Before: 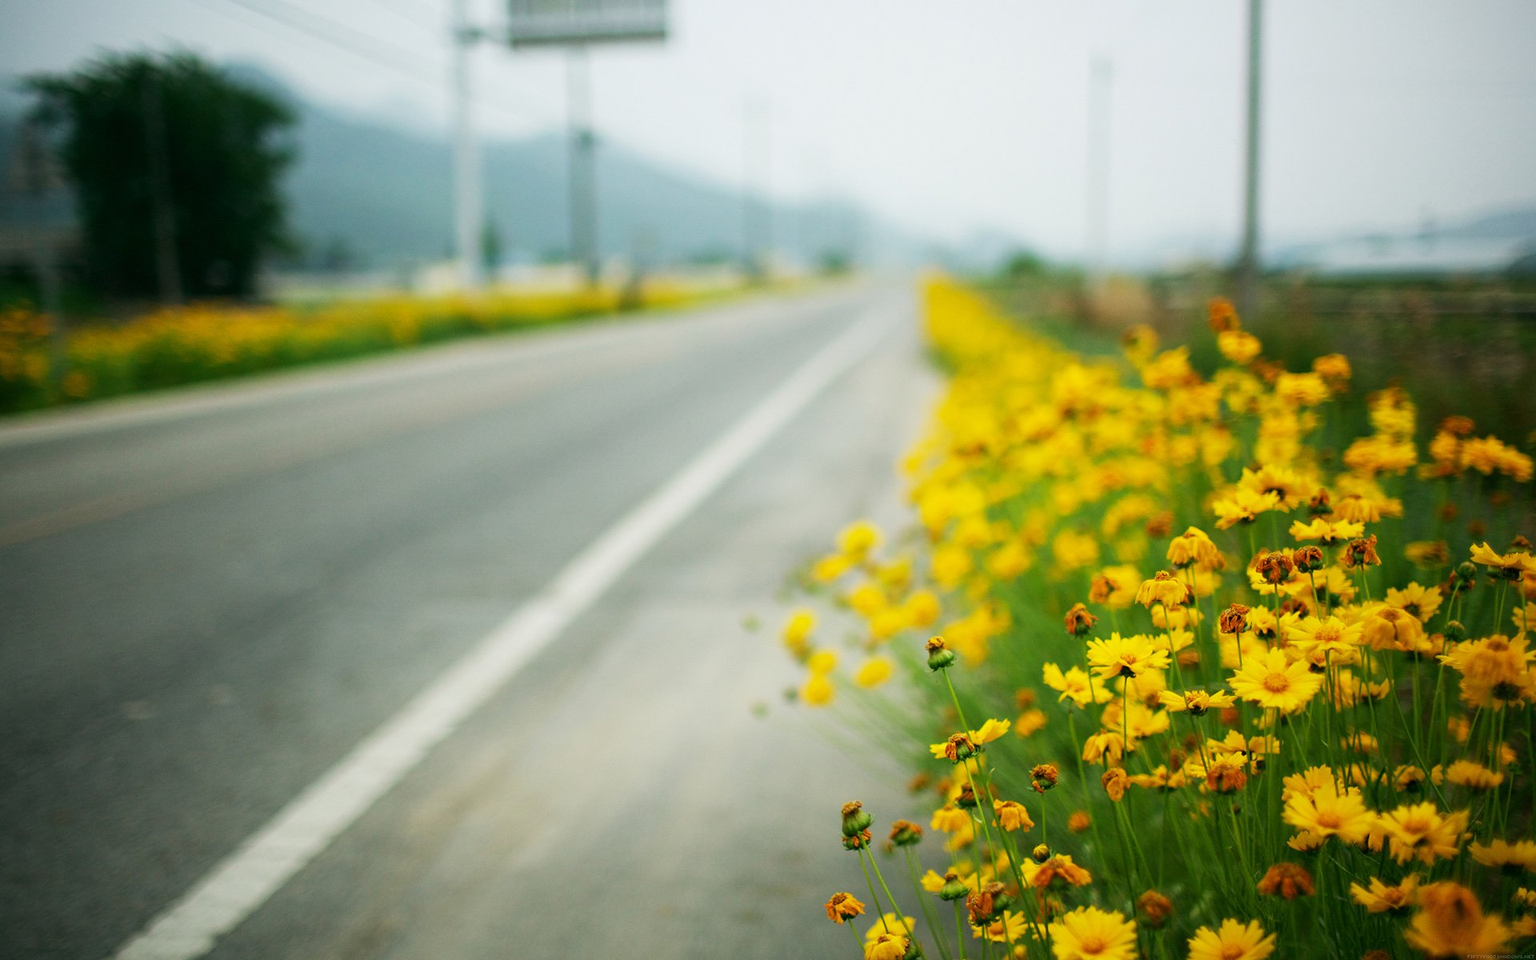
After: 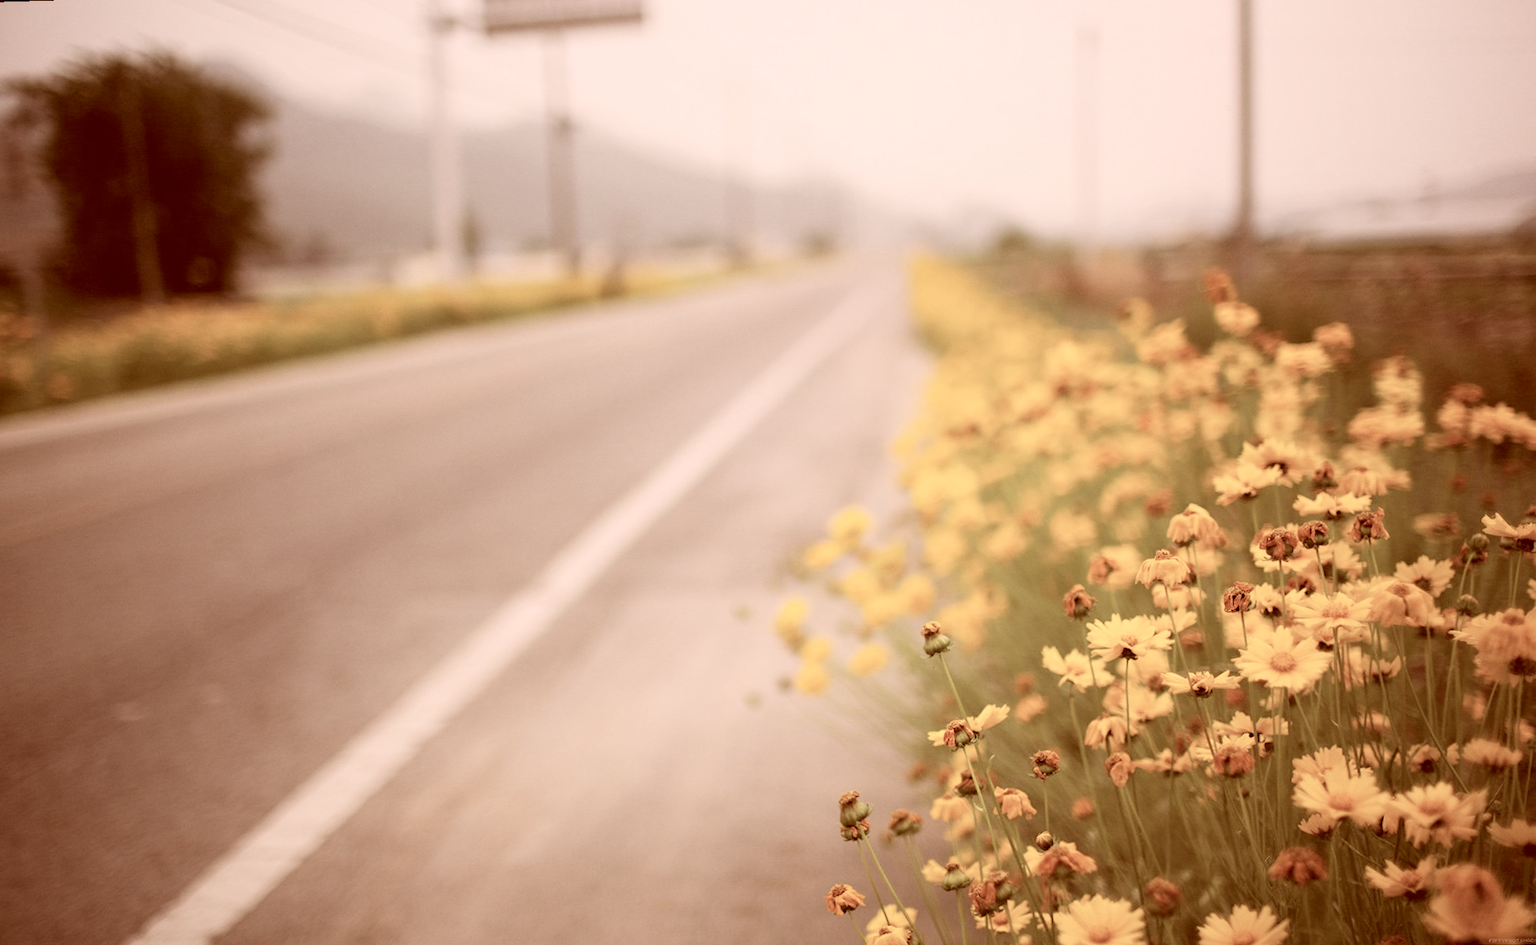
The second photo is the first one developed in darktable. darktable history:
color correction: highlights a* 9.03, highlights b* 8.71, shadows a* 40, shadows b* 40, saturation 0.8
rotate and perspective: rotation -1.32°, lens shift (horizontal) -0.031, crop left 0.015, crop right 0.985, crop top 0.047, crop bottom 0.982
contrast brightness saturation: brightness 0.18, saturation -0.5
